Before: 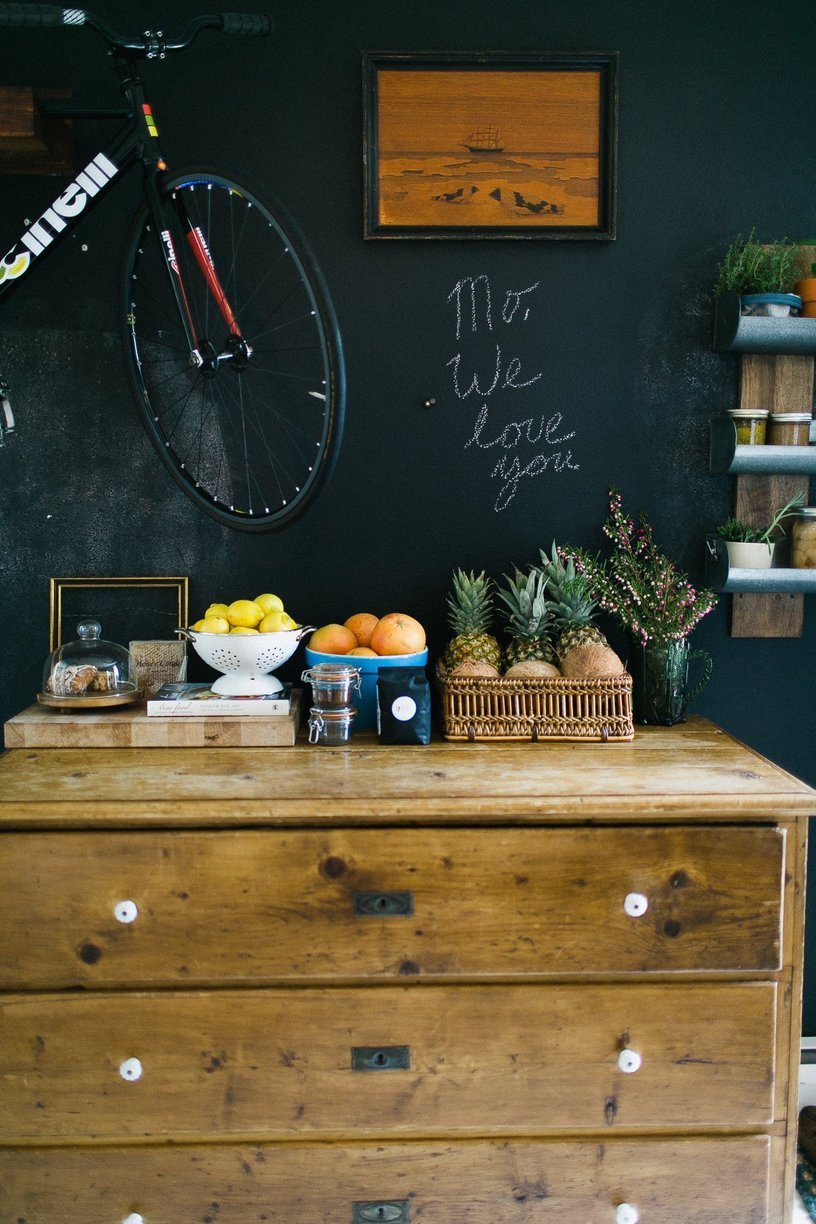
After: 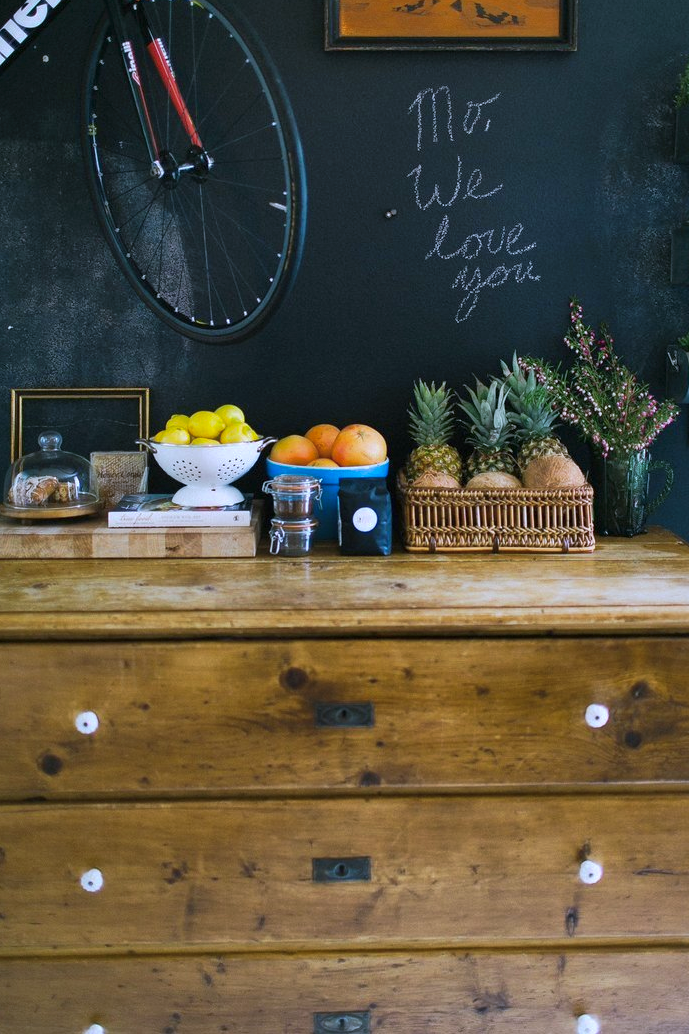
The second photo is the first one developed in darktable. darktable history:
tone curve: curves: ch0 [(0, 0) (0.003, 0.002) (0.011, 0.009) (0.025, 0.022) (0.044, 0.041) (0.069, 0.059) (0.1, 0.082) (0.136, 0.106) (0.177, 0.138) (0.224, 0.179) (0.277, 0.226) (0.335, 0.28) (0.399, 0.342) (0.468, 0.413) (0.543, 0.493) (0.623, 0.591) (0.709, 0.699) (0.801, 0.804) (0.898, 0.899) (1, 1)], preserve colors none
crop and rotate: left 4.842%, top 15.51%, right 10.668%
shadows and highlights: on, module defaults
white balance: red 0.967, blue 1.119, emerald 0.756
